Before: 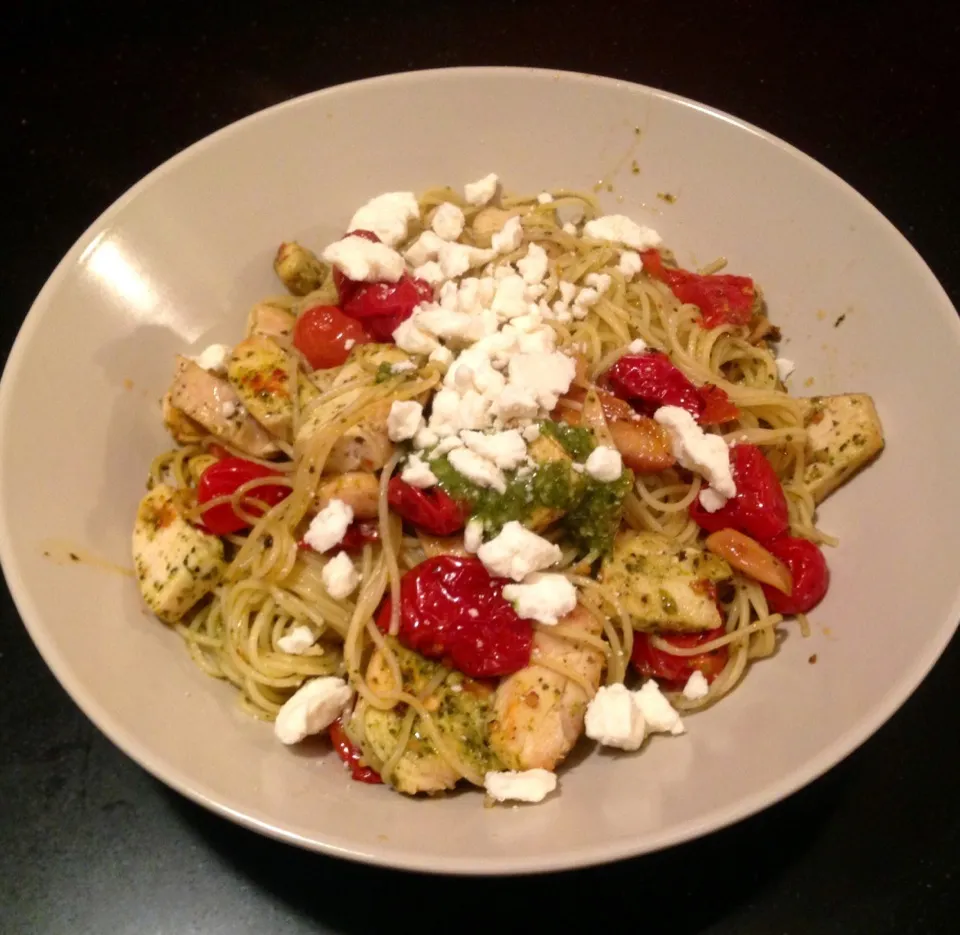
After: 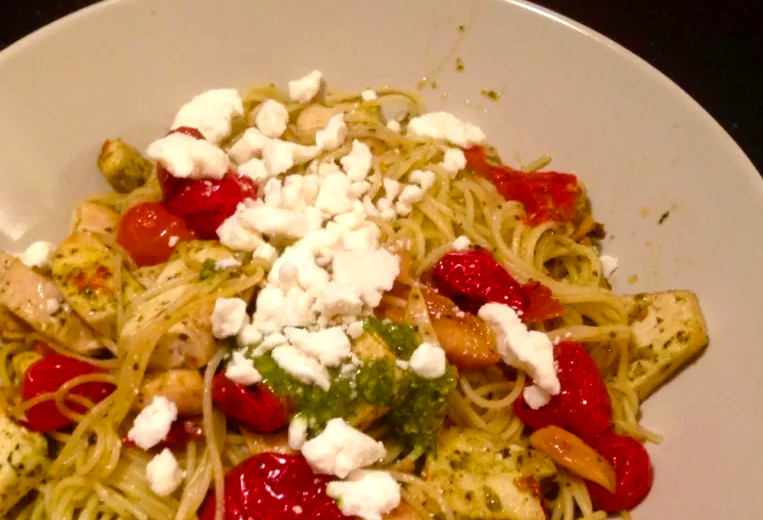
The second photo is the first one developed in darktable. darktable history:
color balance rgb: linear chroma grading › global chroma 8.12%, perceptual saturation grading › global saturation 9.07%, perceptual saturation grading › highlights -13.84%, perceptual saturation grading › mid-tones 14.88%, perceptual saturation grading › shadows 22.8%, perceptual brilliance grading › highlights 2.61%, global vibrance 12.07%
crop: left 18.38%, top 11.092%, right 2.134%, bottom 33.217%
